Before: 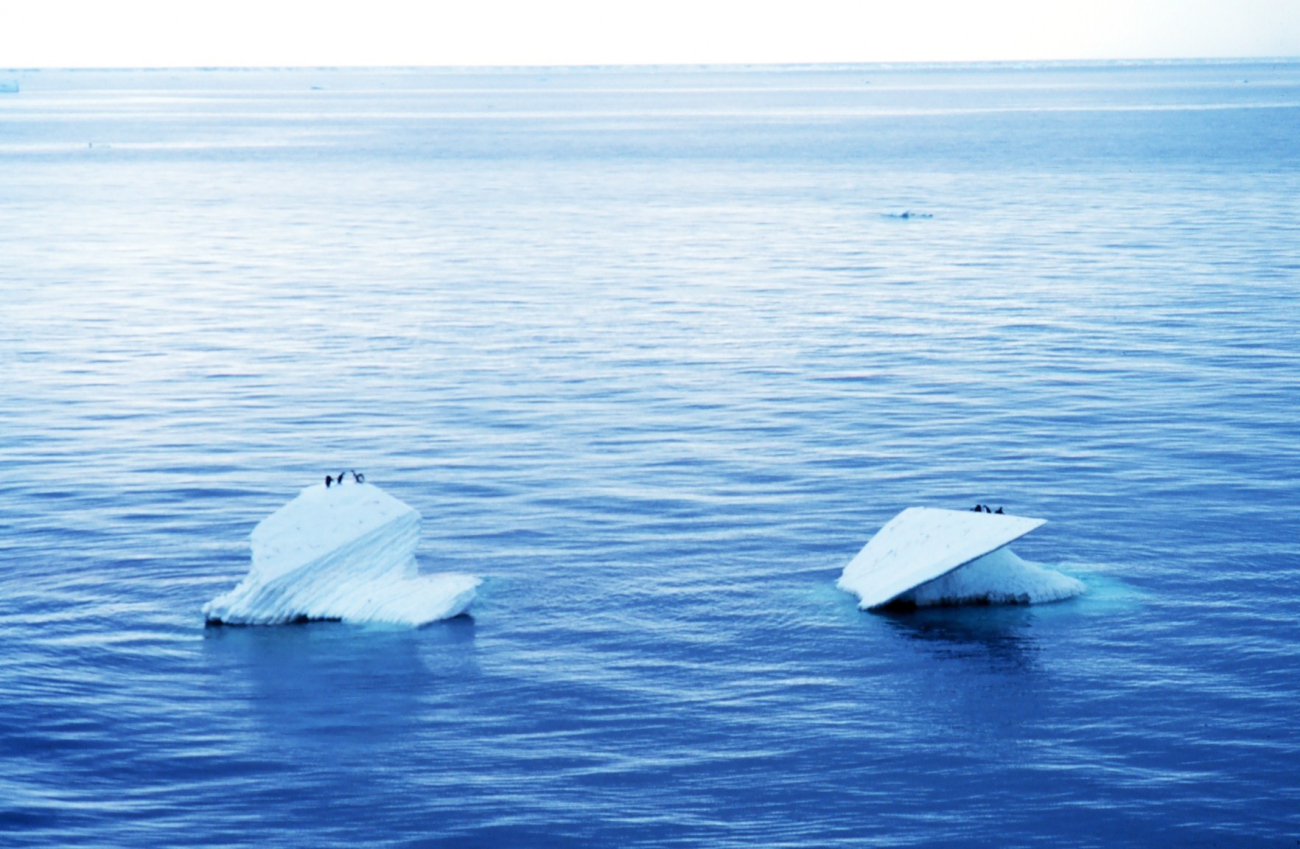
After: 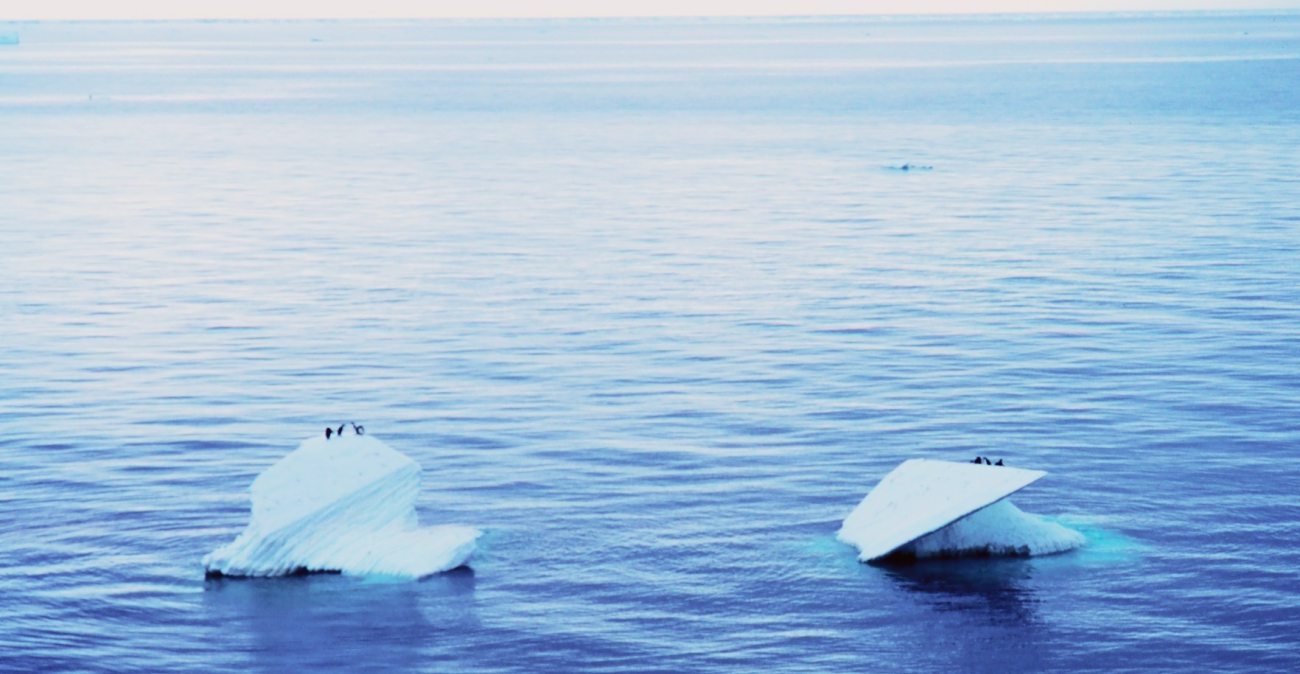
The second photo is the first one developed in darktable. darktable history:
tone curve: curves: ch0 [(0, 0.019) (0.204, 0.162) (0.491, 0.519) (0.748, 0.765) (1, 0.919)]; ch1 [(0, 0) (0.201, 0.113) (0.372, 0.282) (0.443, 0.434) (0.496, 0.504) (0.566, 0.585) (0.761, 0.803) (1, 1)]; ch2 [(0, 0) (0.434, 0.447) (0.483, 0.487) (0.555, 0.563) (0.697, 0.68) (1, 1)], color space Lab, independent channels, preserve colors none
crop and rotate: top 5.667%, bottom 14.937%
